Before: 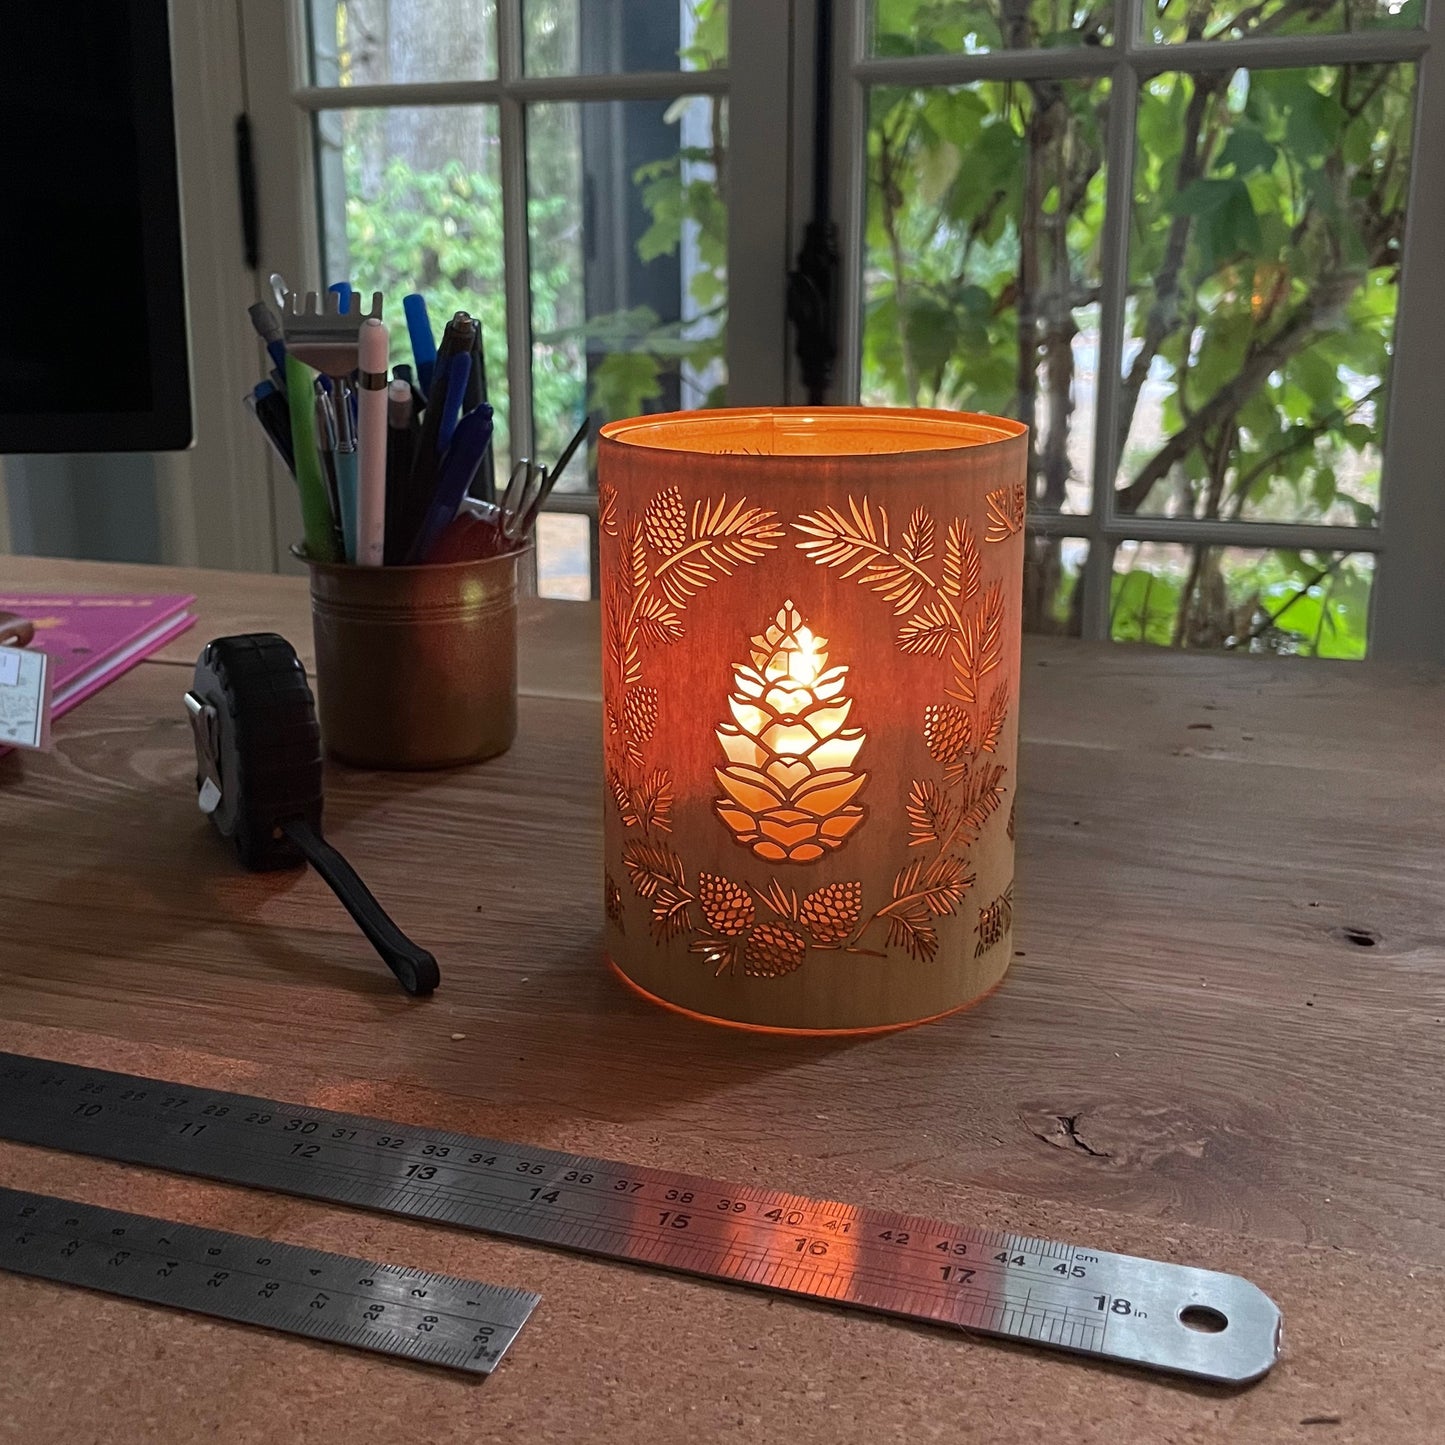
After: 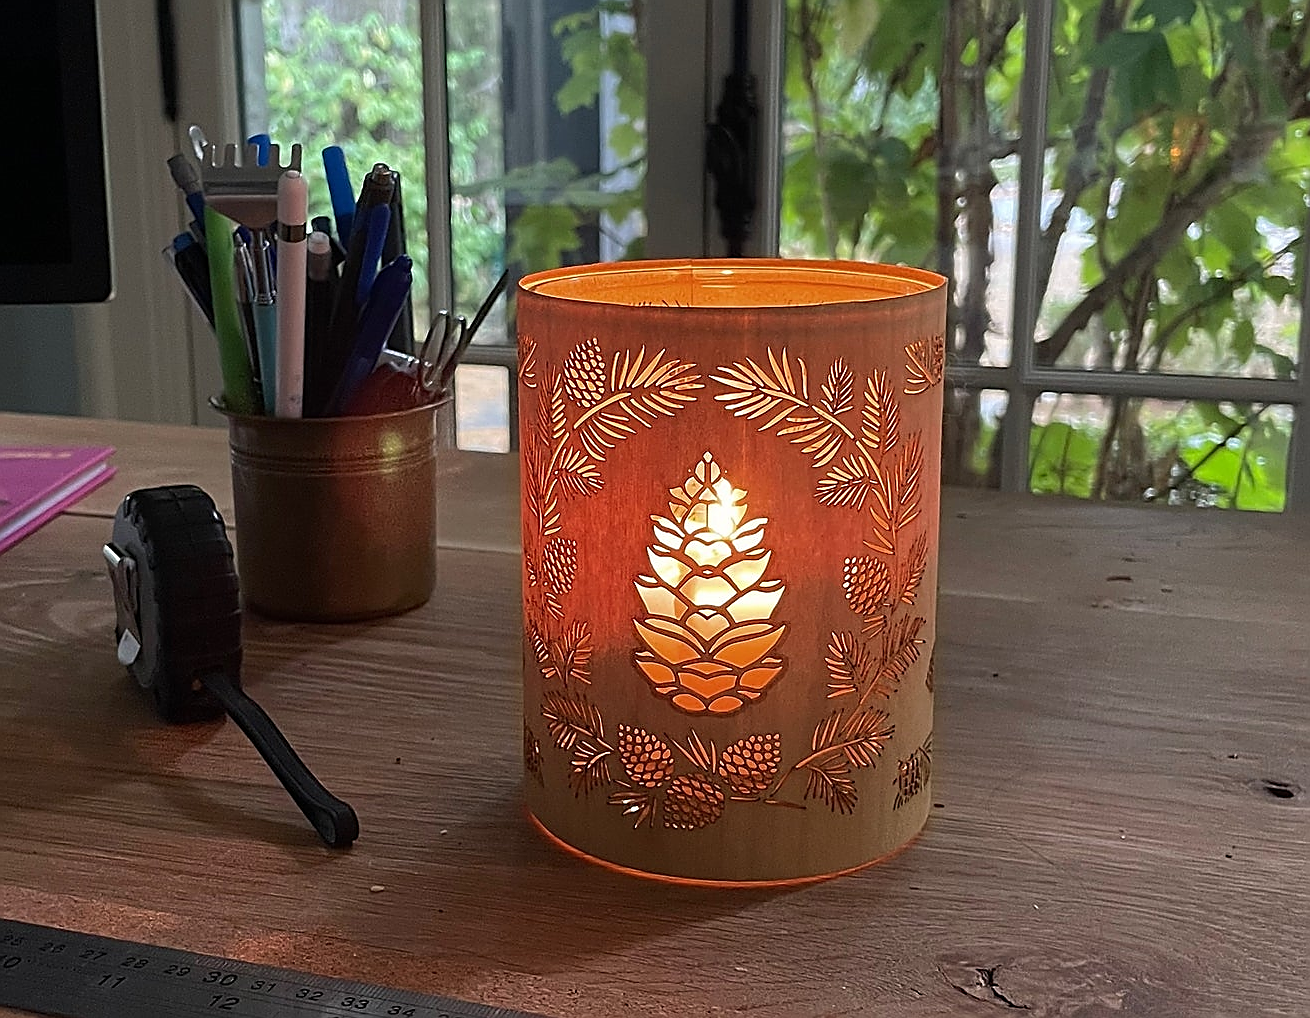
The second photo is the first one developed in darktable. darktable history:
crop: left 5.64%, top 10.292%, right 3.656%, bottom 19.212%
sharpen: radius 1.381, amount 1.241, threshold 0.671
